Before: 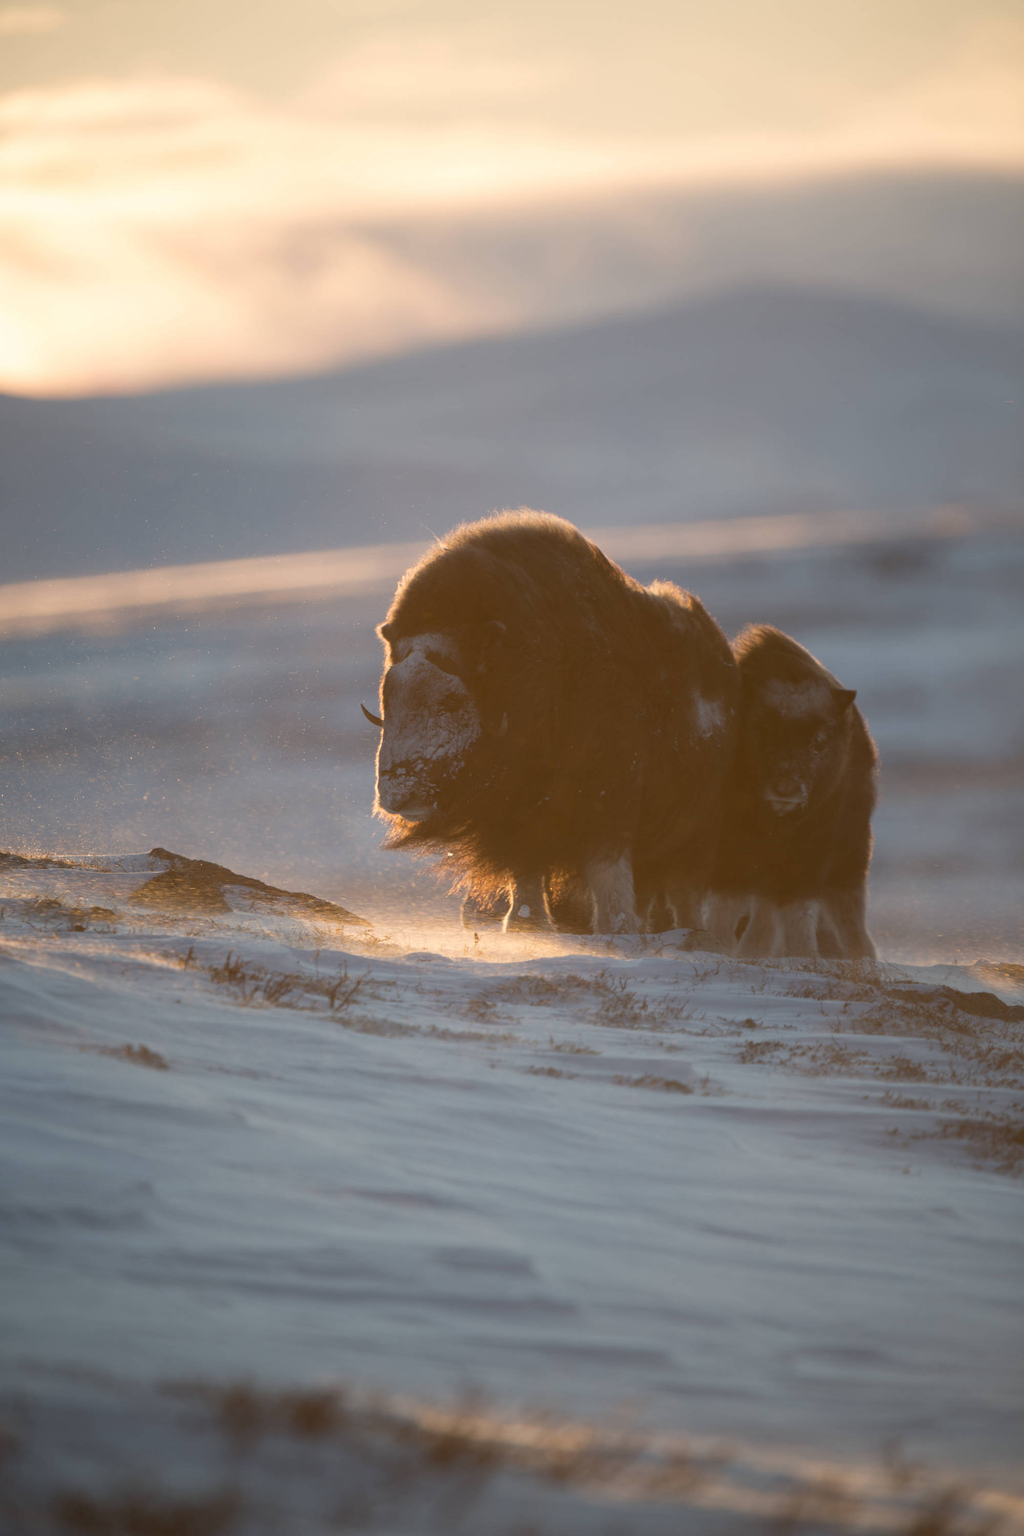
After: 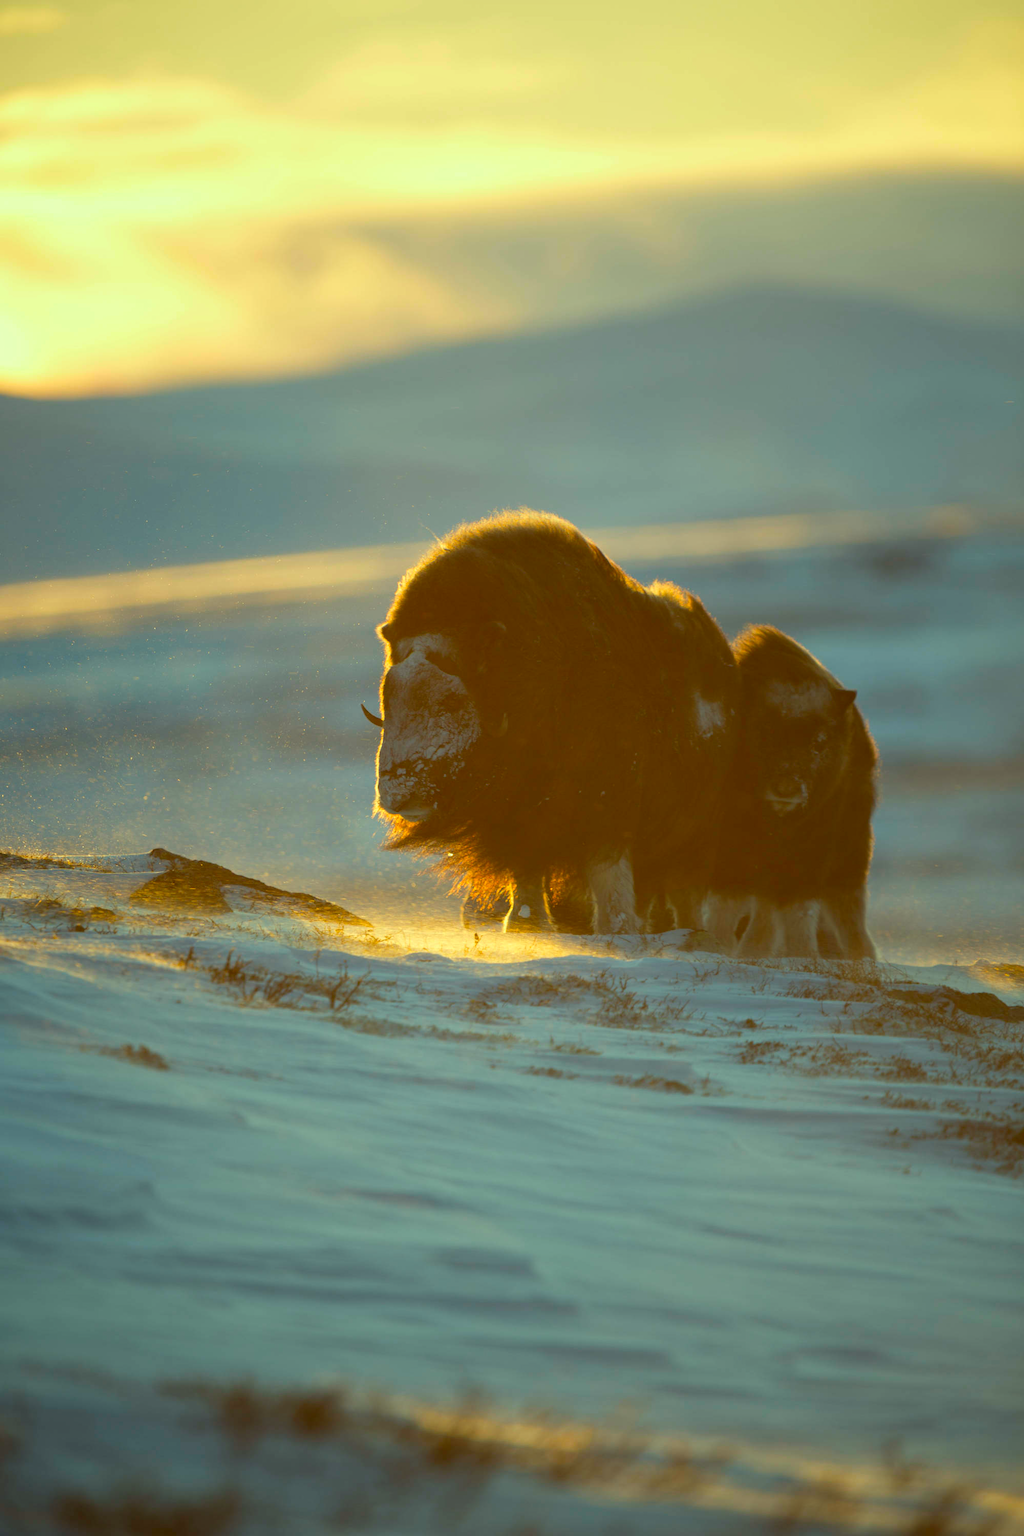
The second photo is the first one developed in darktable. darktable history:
color correction: highlights a* -11.19, highlights b* 9.83, saturation 1.71
contrast equalizer: y [[0.6 ×6], [0.55 ×6], [0 ×6], [0 ×6], [0 ×6]], mix 0.297
